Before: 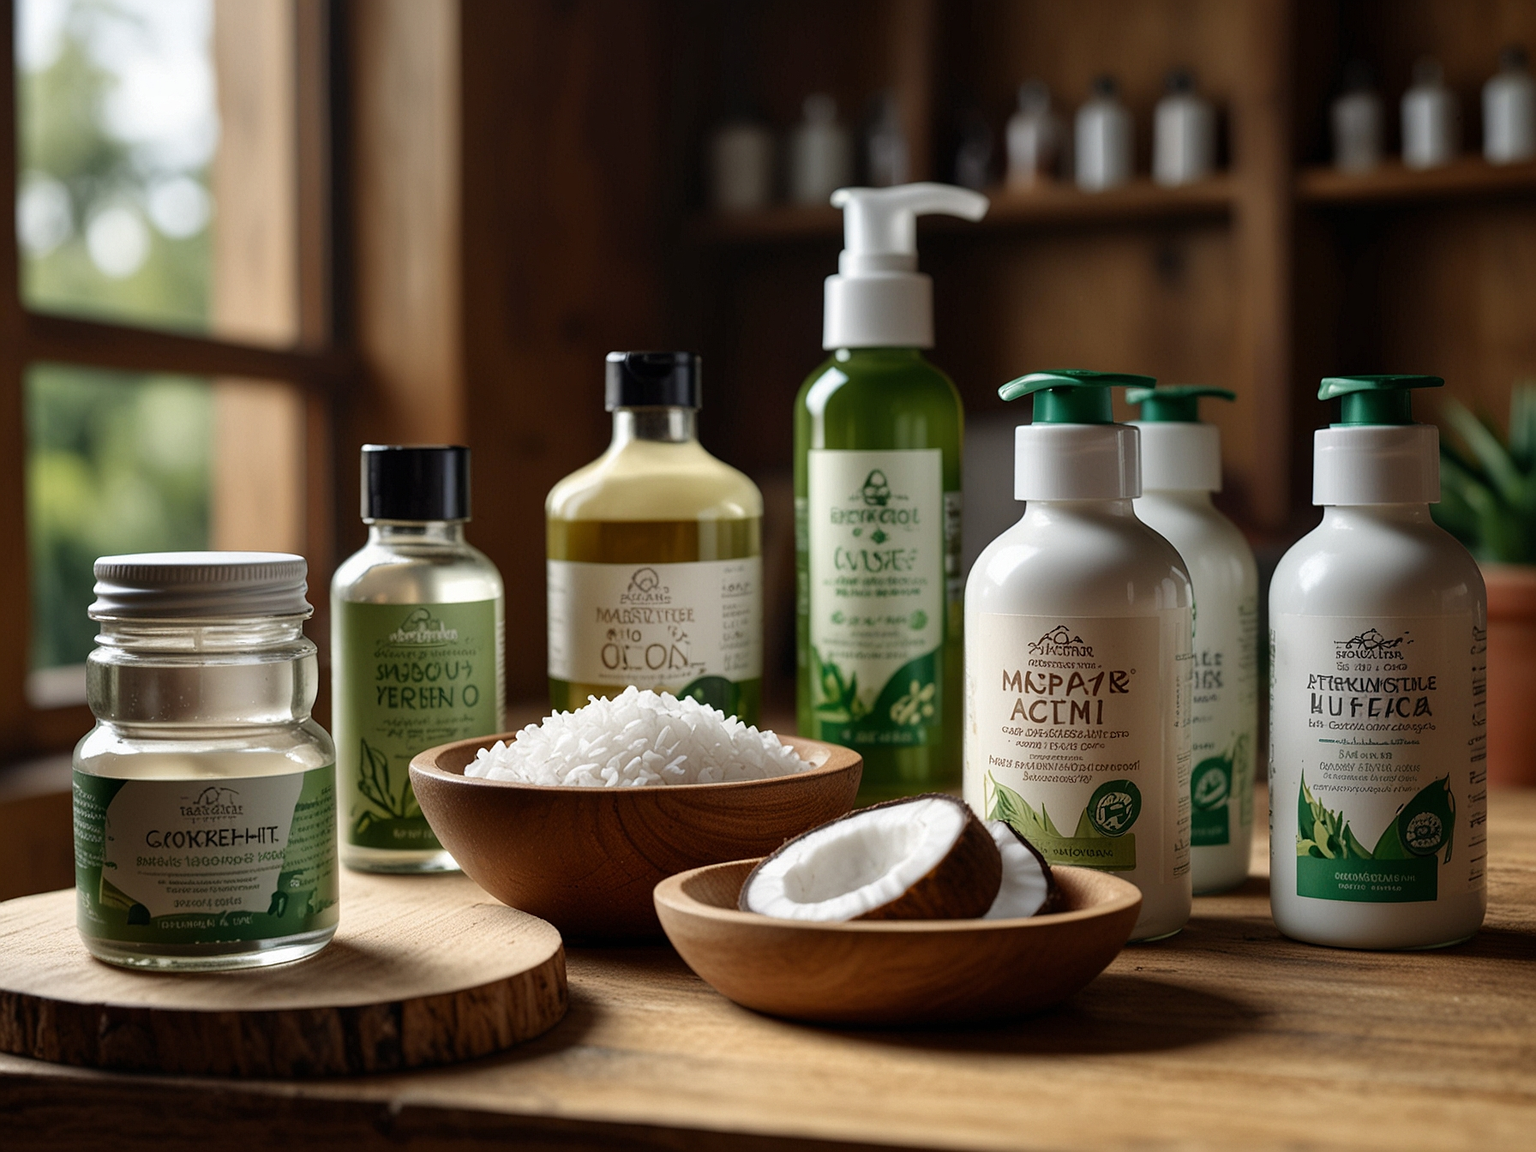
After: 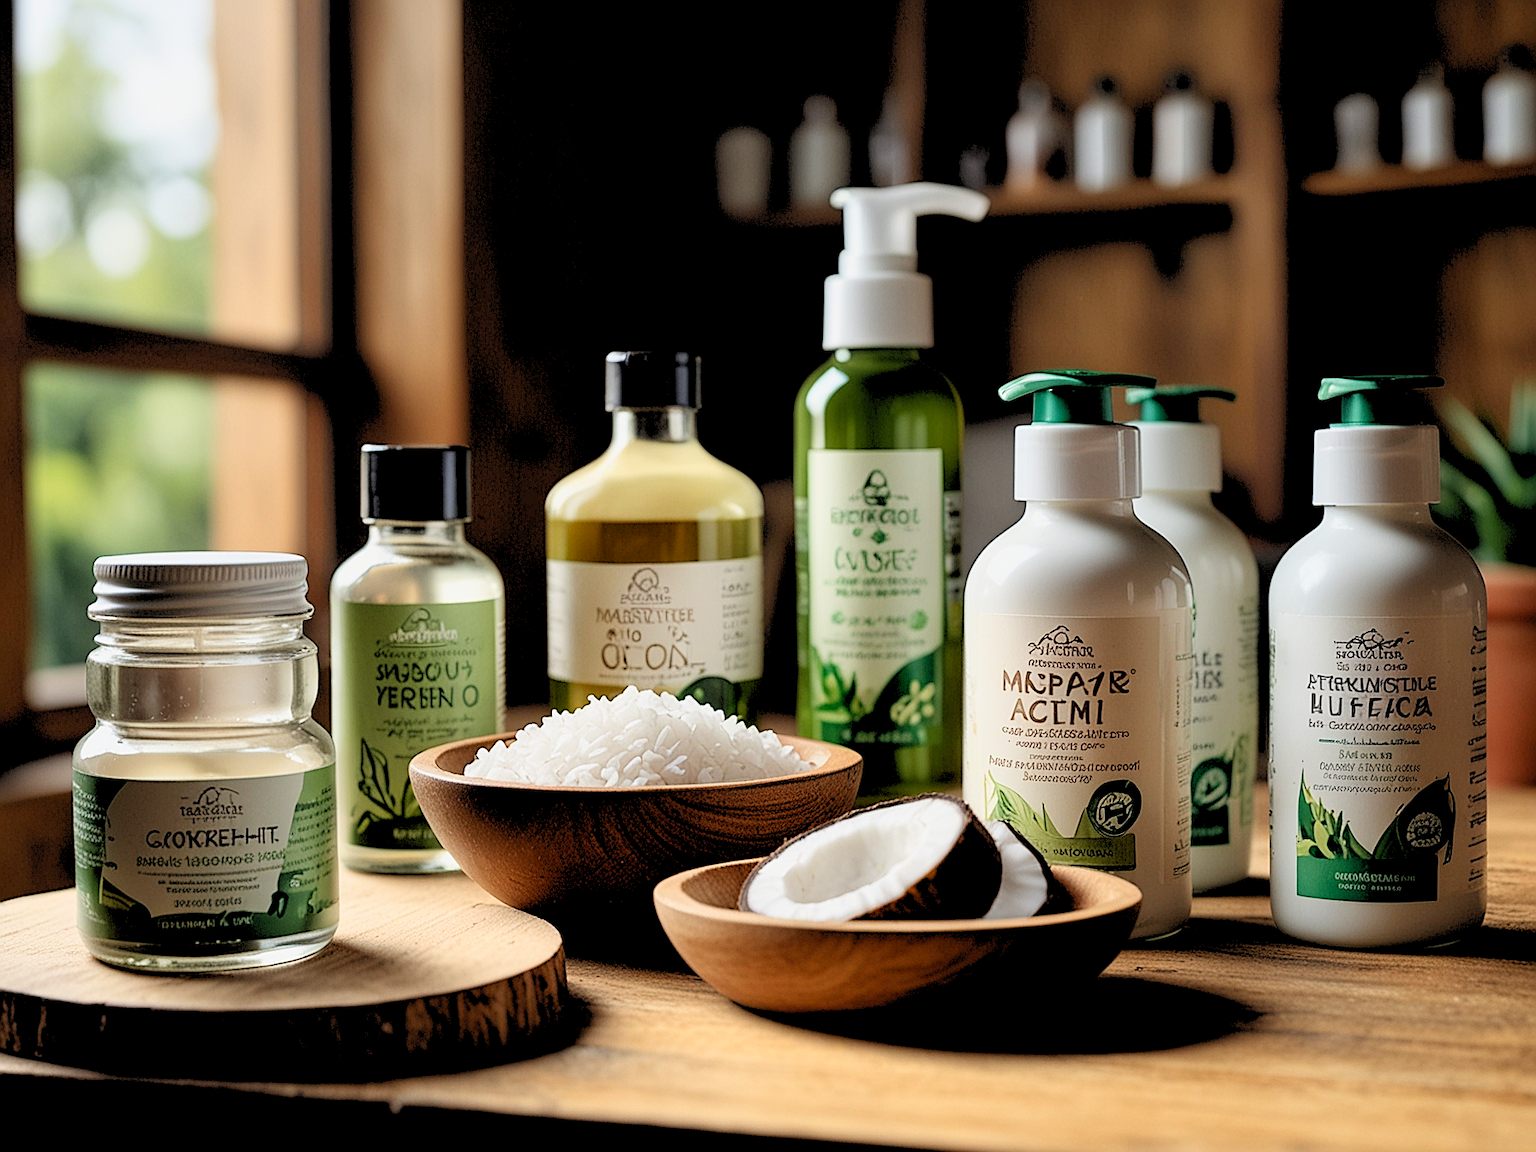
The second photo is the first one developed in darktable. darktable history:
rgb levels: preserve colors sum RGB, levels [[0.038, 0.433, 0.934], [0, 0.5, 1], [0, 0.5, 1]]
sharpen: on, module defaults
tone equalizer: on, module defaults
contrast brightness saturation: contrast 0.2, brightness 0.16, saturation 0.22
